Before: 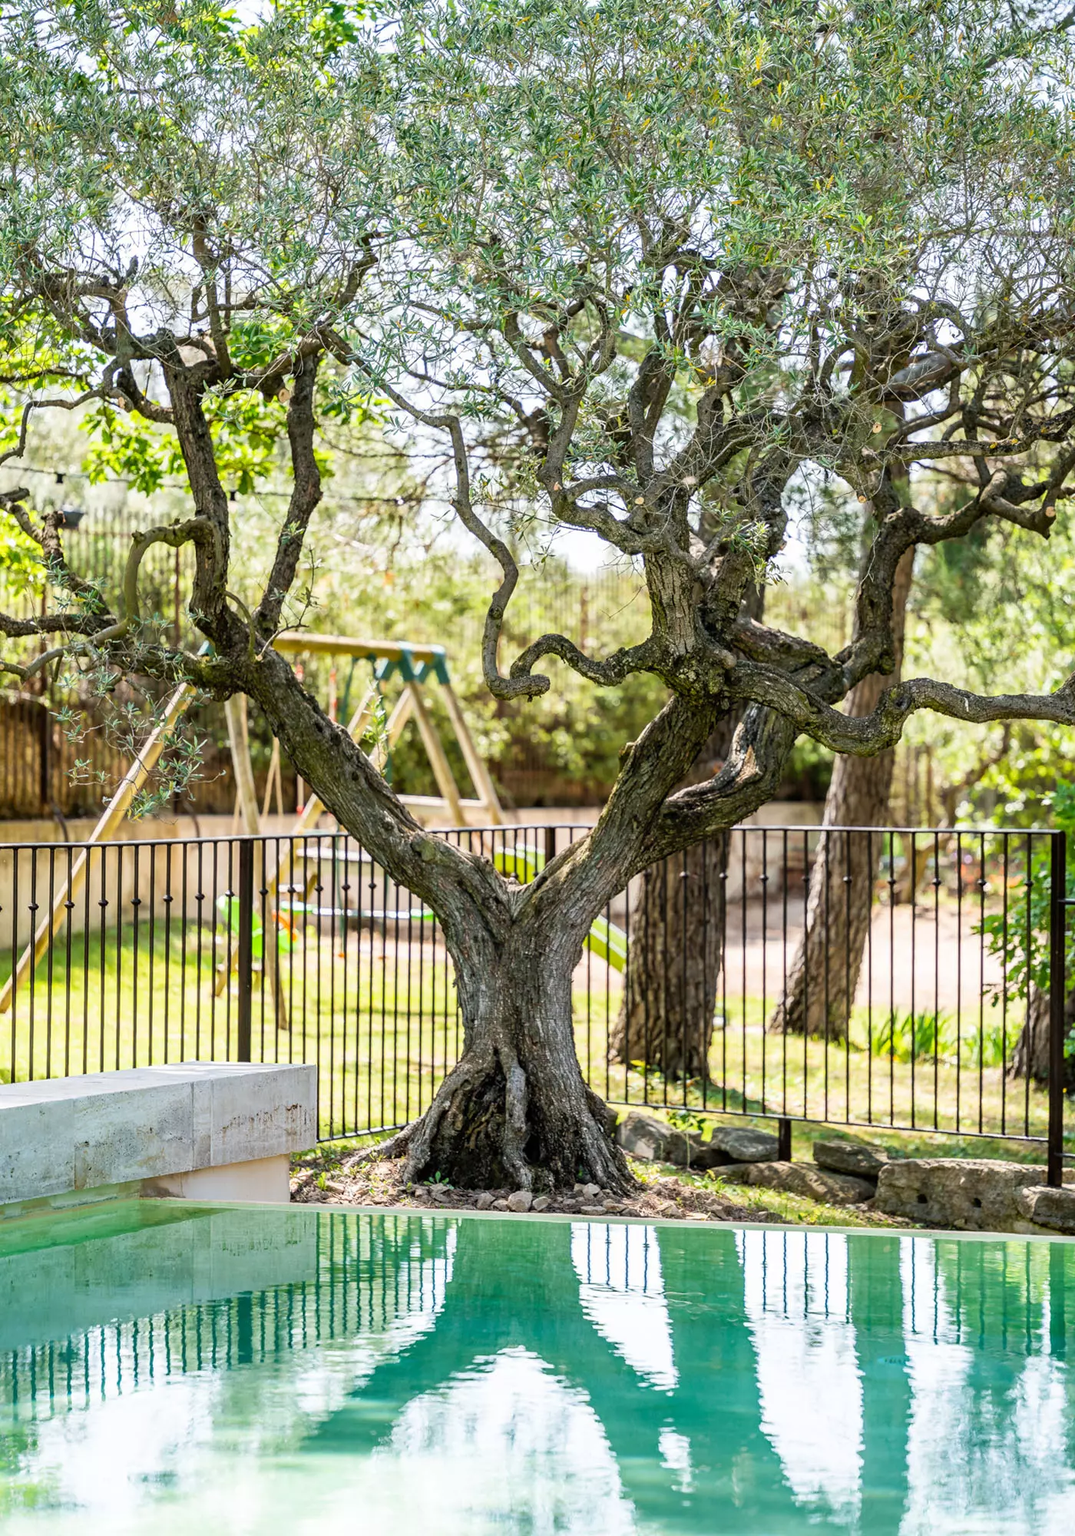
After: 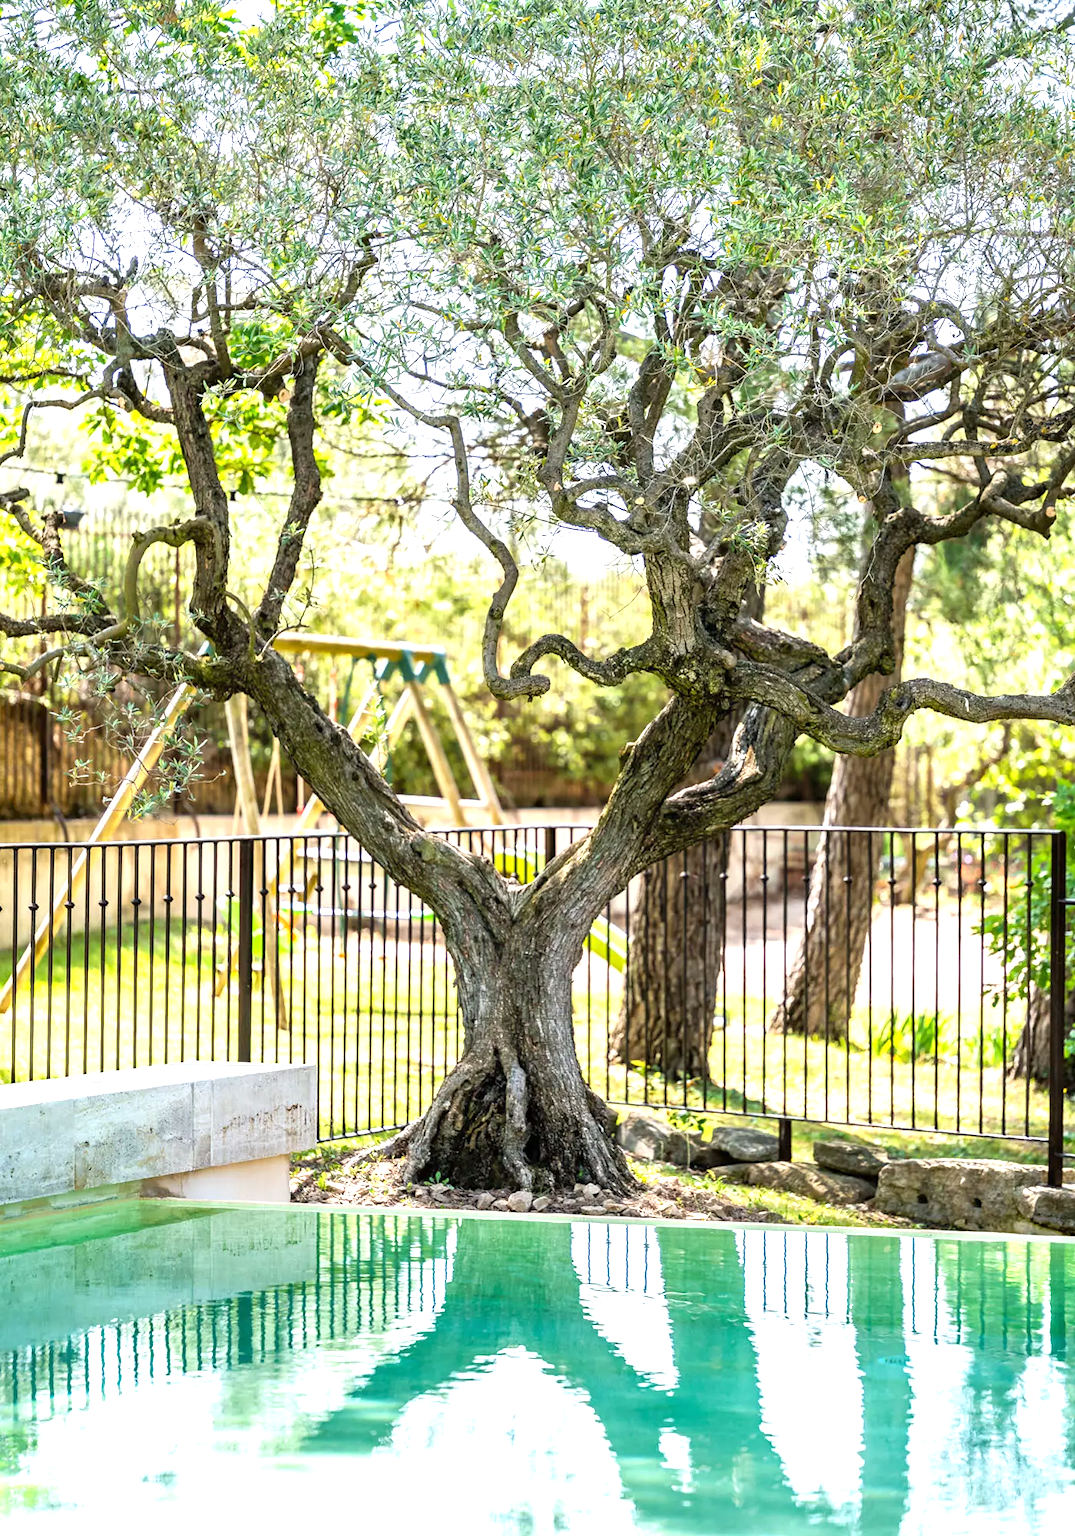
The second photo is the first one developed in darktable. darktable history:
exposure: exposure 0.698 EV, compensate highlight preservation false
